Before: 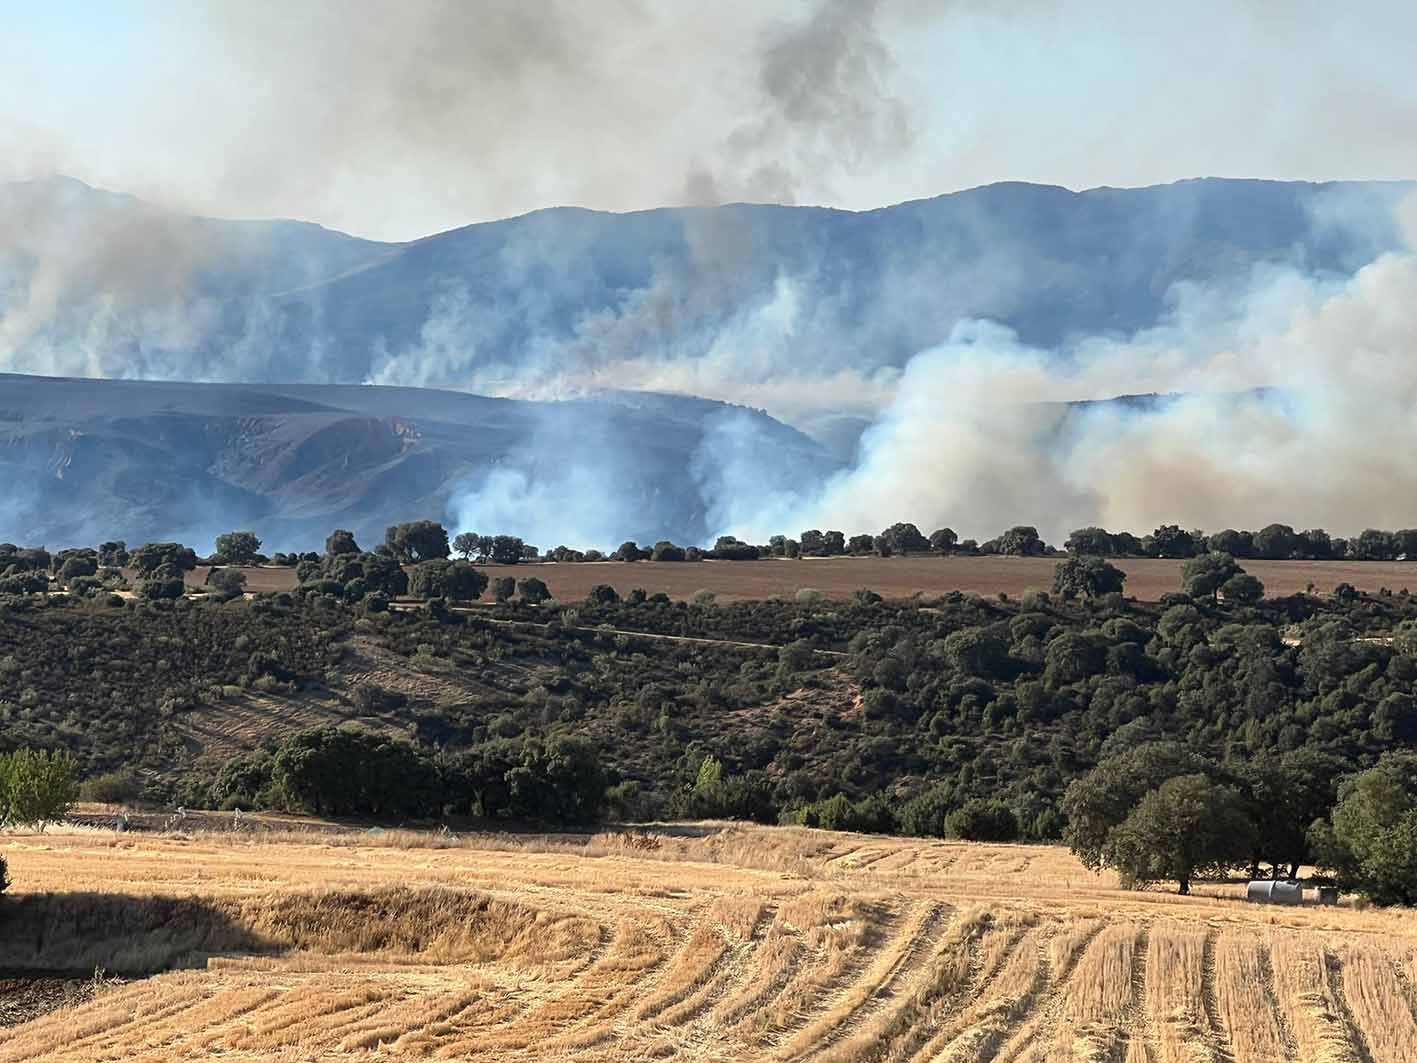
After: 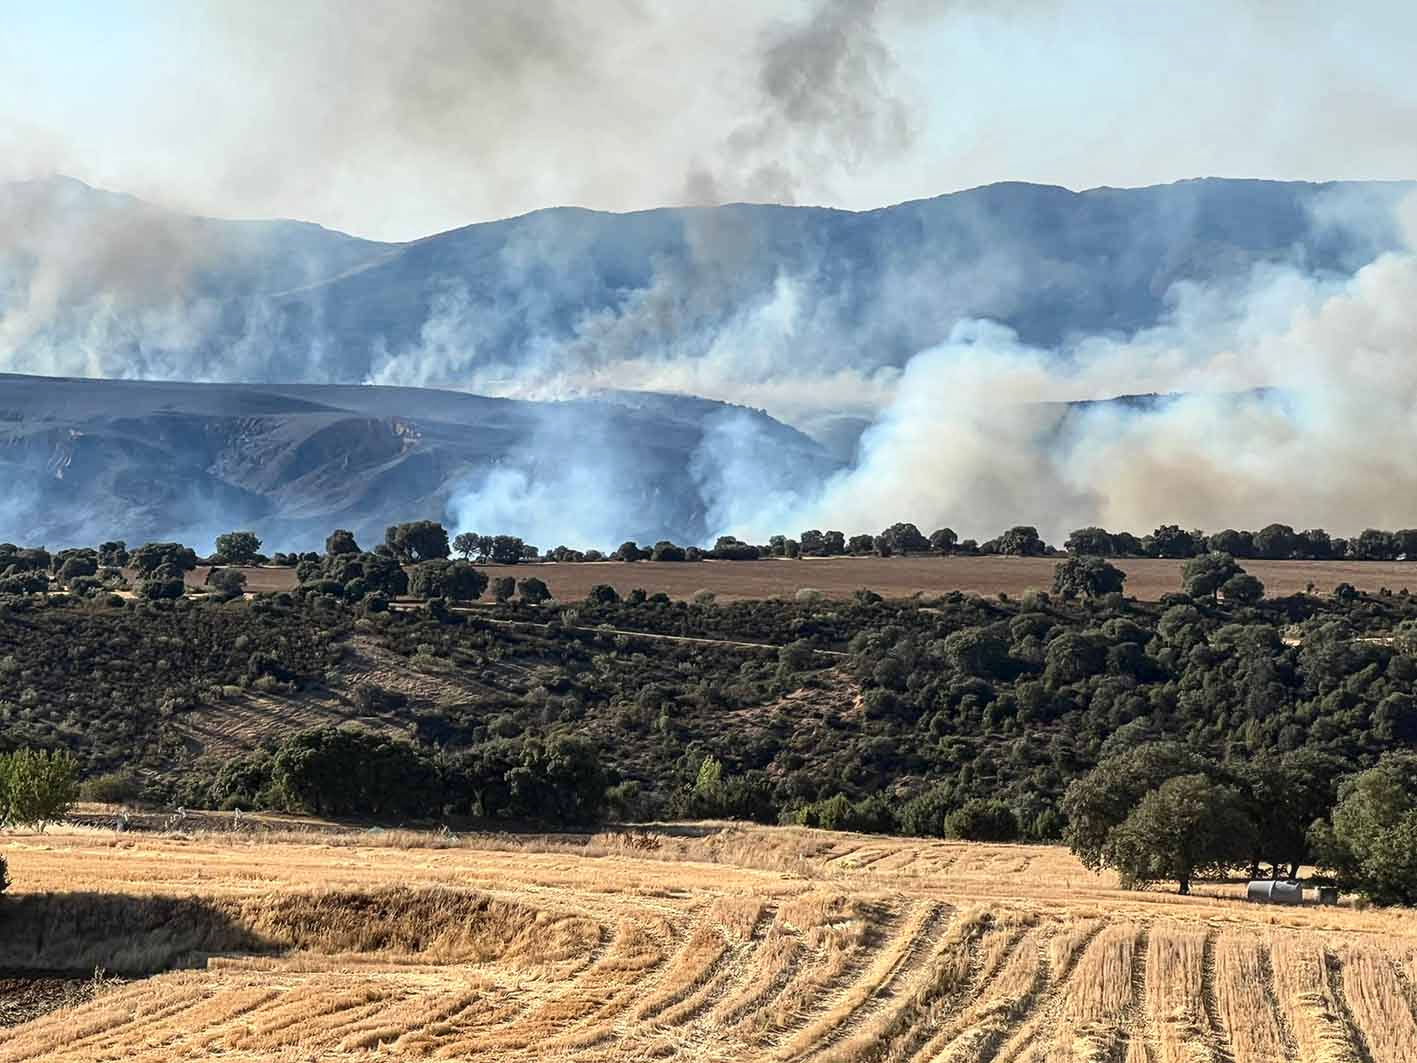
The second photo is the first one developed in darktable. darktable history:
contrast brightness saturation: contrast 0.14
local contrast: on, module defaults
